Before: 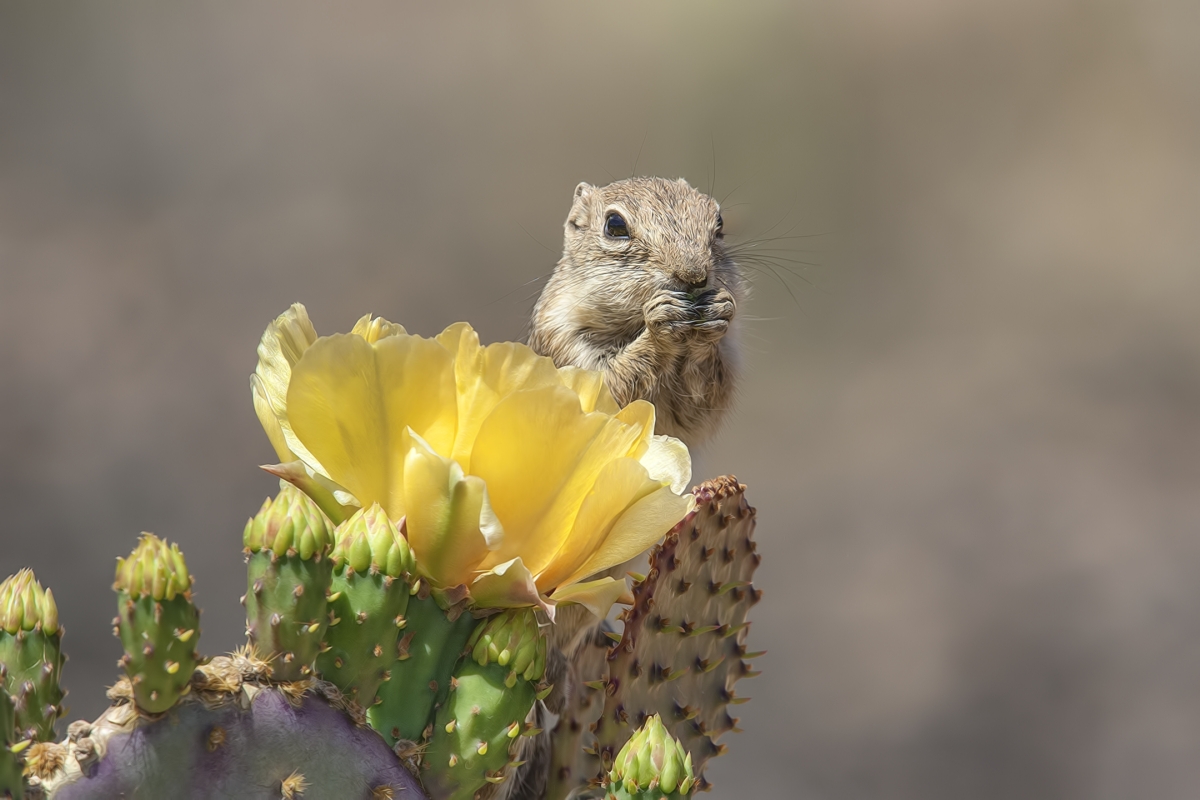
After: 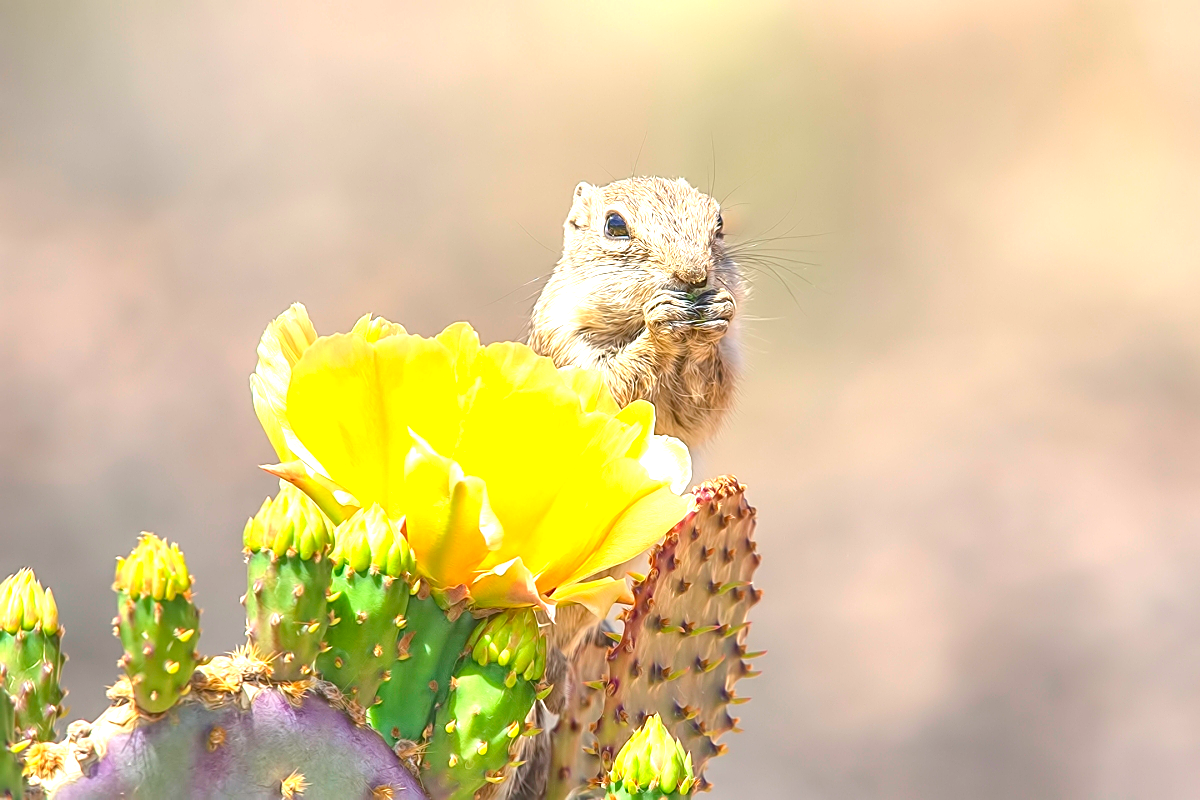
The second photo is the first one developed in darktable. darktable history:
contrast brightness saturation: contrast -0.183, saturation 0.186
exposure: black level correction 0.001, exposure 1.815 EV, compensate highlight preservation false
sharpen: on, module defaults
